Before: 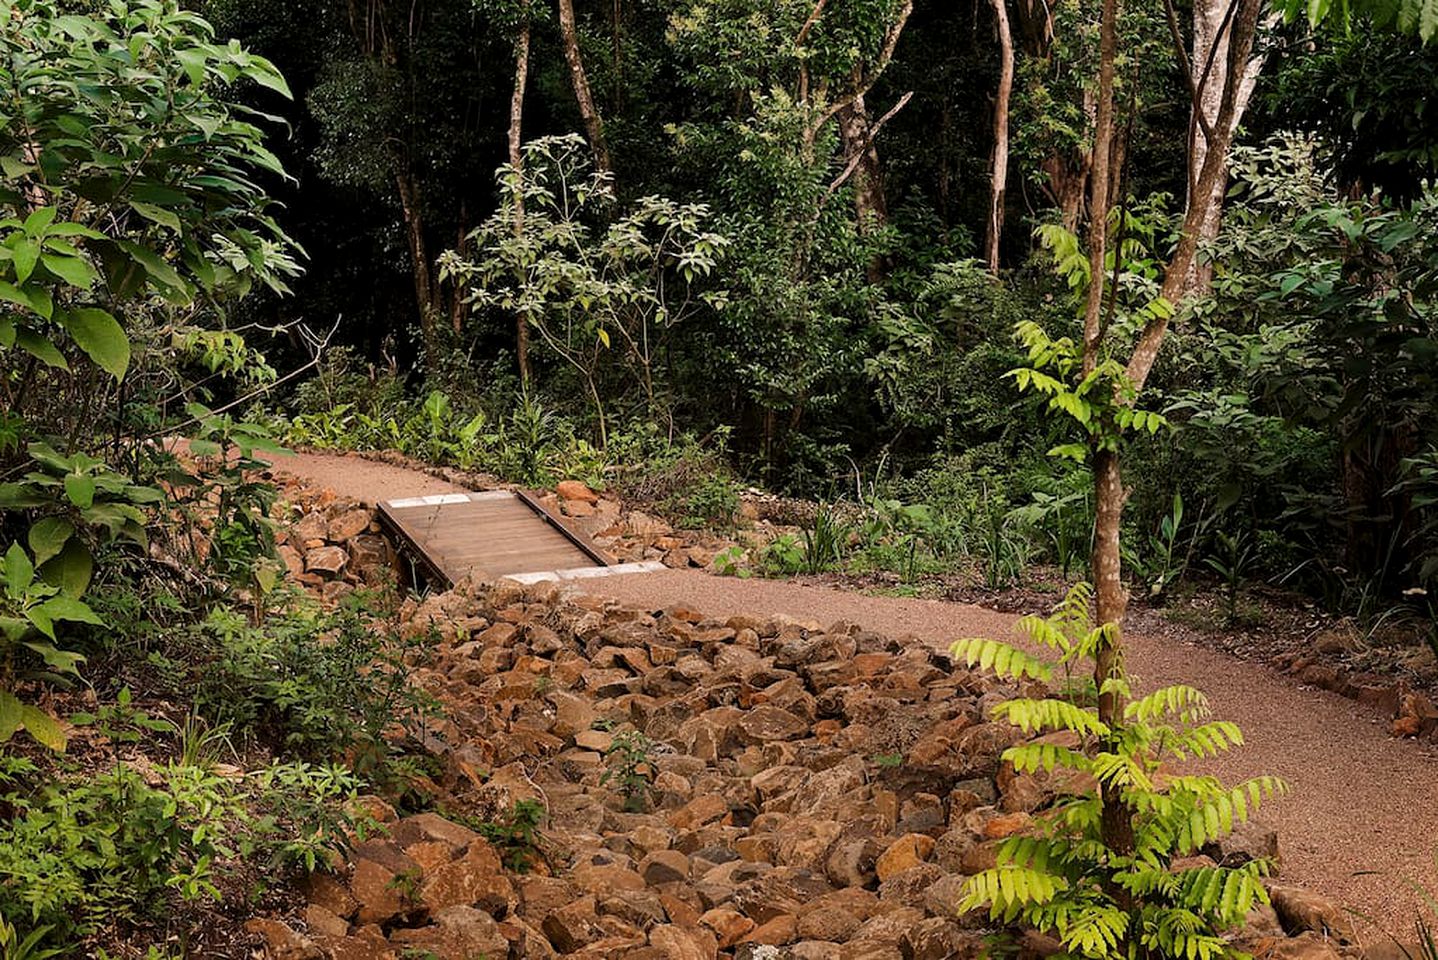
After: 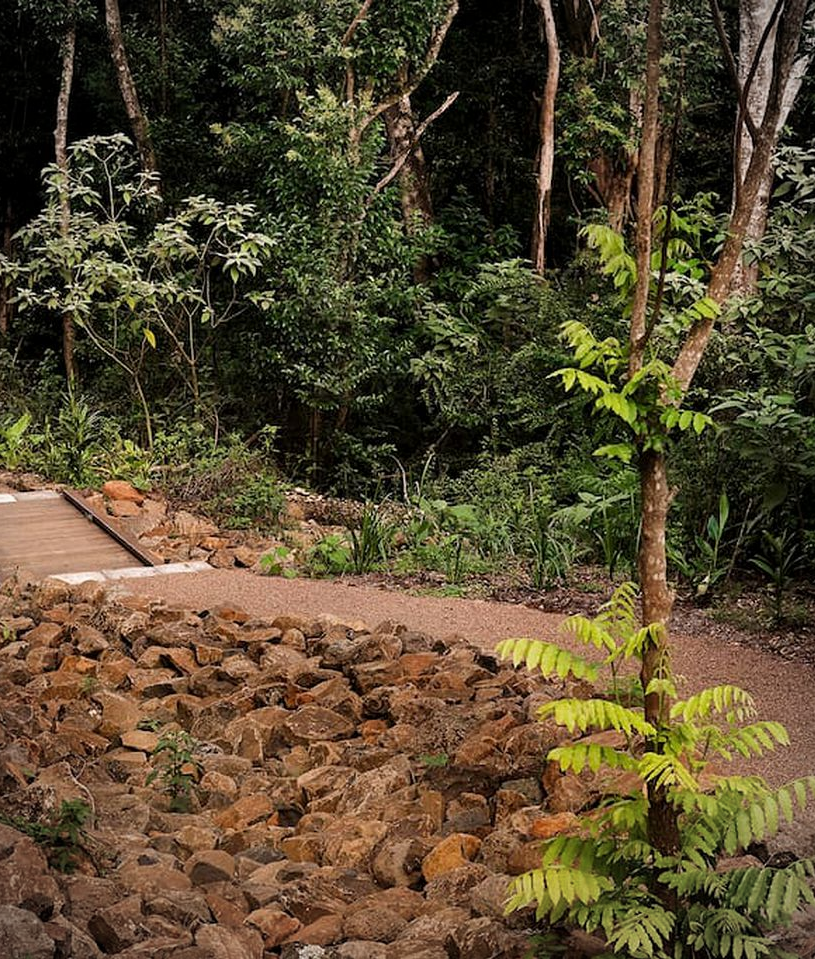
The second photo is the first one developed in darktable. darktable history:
crop: left 31.577%, top 0.024%, right 11.725%
vignetting: on, module defaults
